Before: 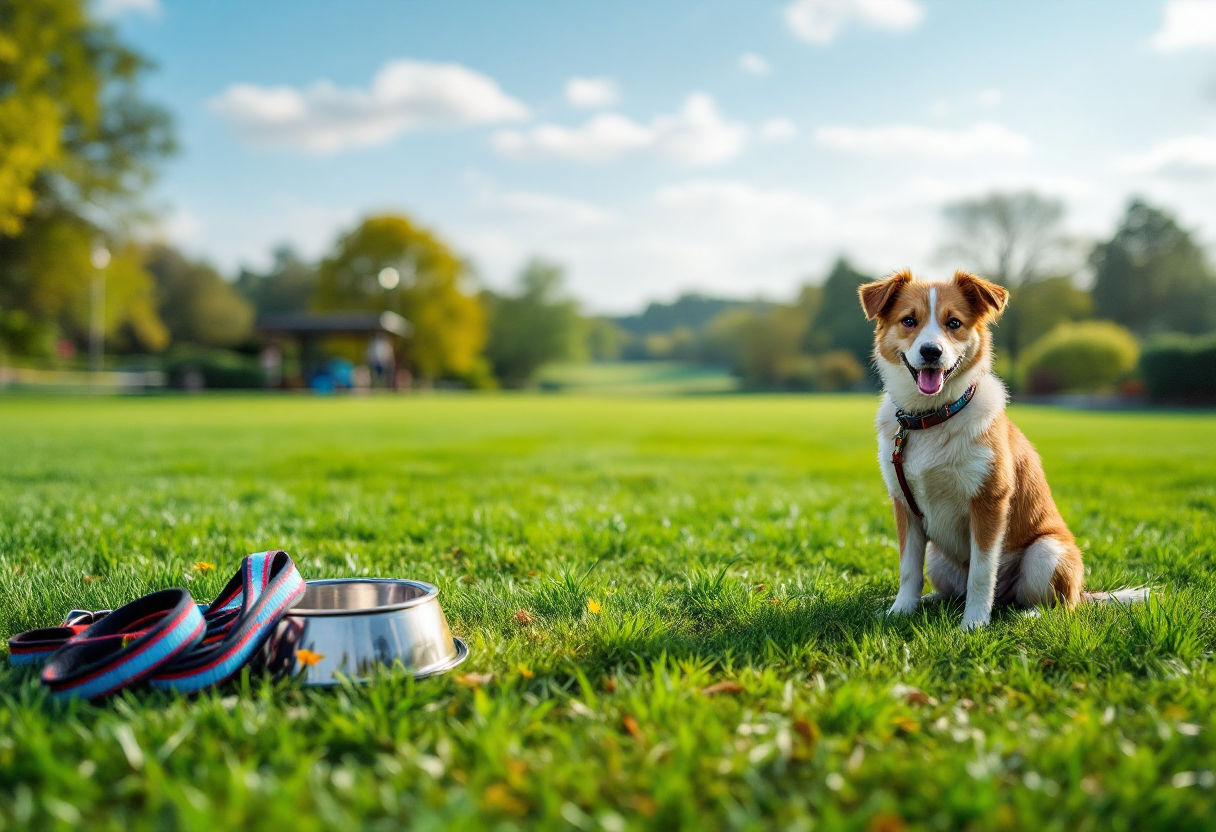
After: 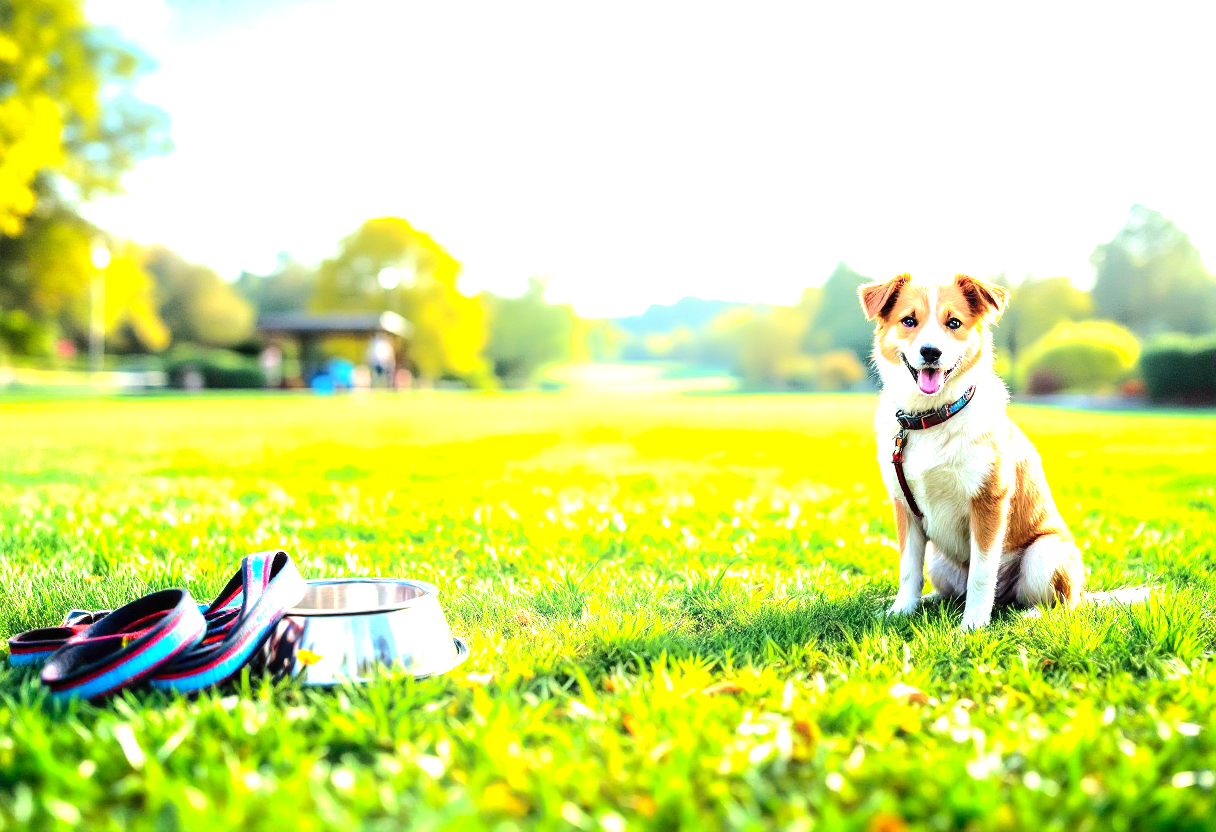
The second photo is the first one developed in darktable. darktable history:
shadows and highlights: radius 93.07, shadows -14.46, white point adjustment 0.23, highlights 31.48, compress 48.23%, highlights color adjustment 52.79%, soften with gaussian
levels: levels [0, 0.281, 0.562]
